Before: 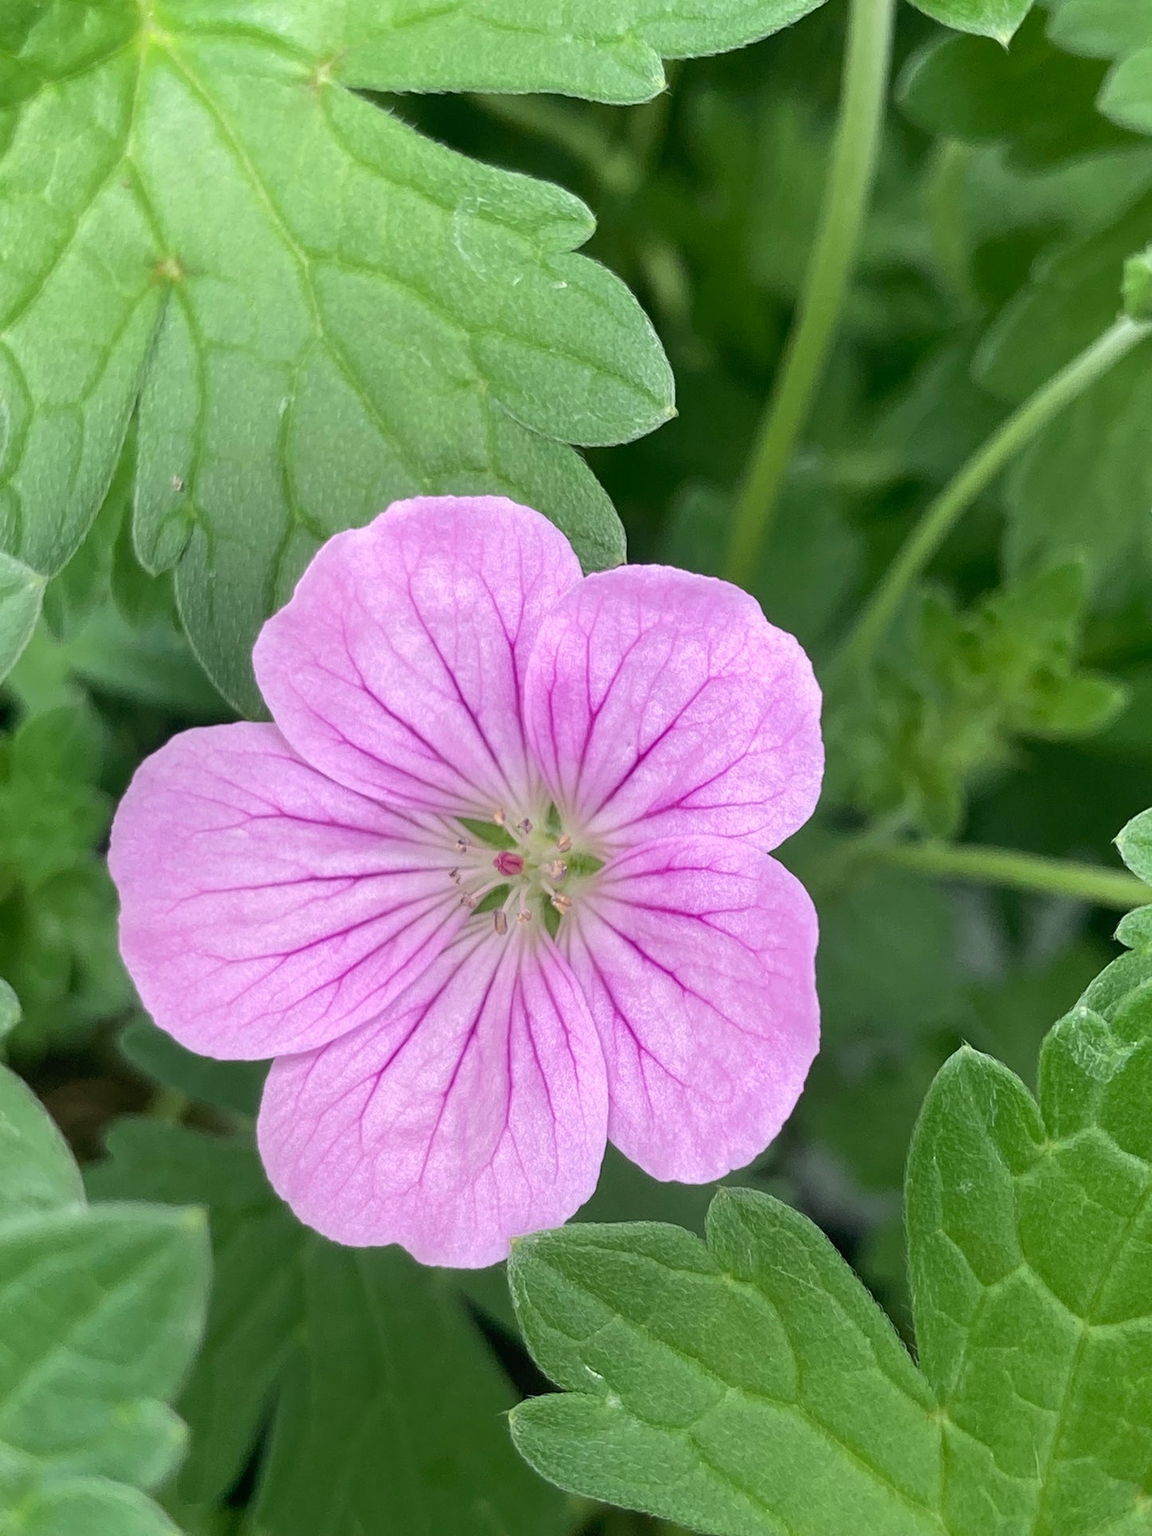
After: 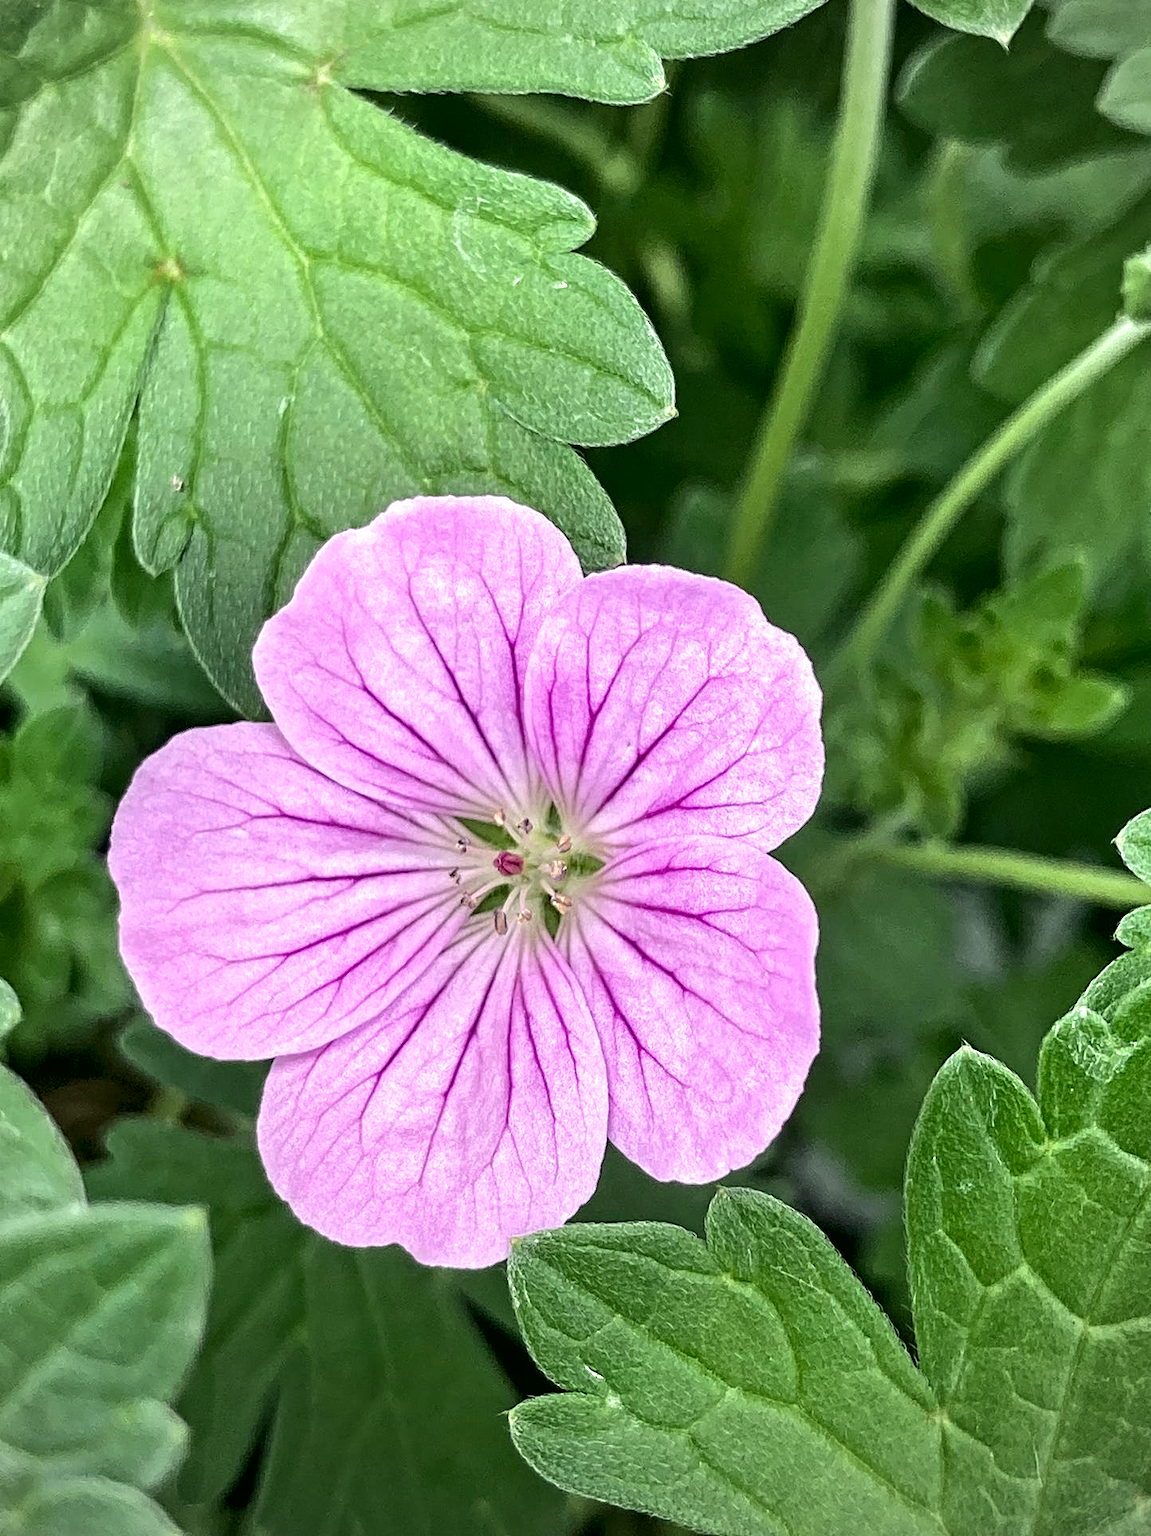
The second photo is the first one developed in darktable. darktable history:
contrast equalizer: octaves 7, y [[0.5, 0.542, 0.583, 0.625, 0.667, 0.708], [0.5 ×6], [0.5 ×6], [0 ×6], [0 ×6]]
vignetting: fall-off radius 60.92%
contrast brightness saturation: contrast -0.02, brightness -0.01, saturation 0.03
tone equalizer: -8 EV -0.417 EV, -7 EV -0.389 EV, -6 EV -0.333 EV, -5 EV -0.222 EV, -3 EV 0.222 EV, -2 EV 0.333 EV, -1 EV 0.389 EV, +0 EV 0.417 EV, edges refinement/feathering 500, mask exposure compensation -1.57 EV, preserve details no
